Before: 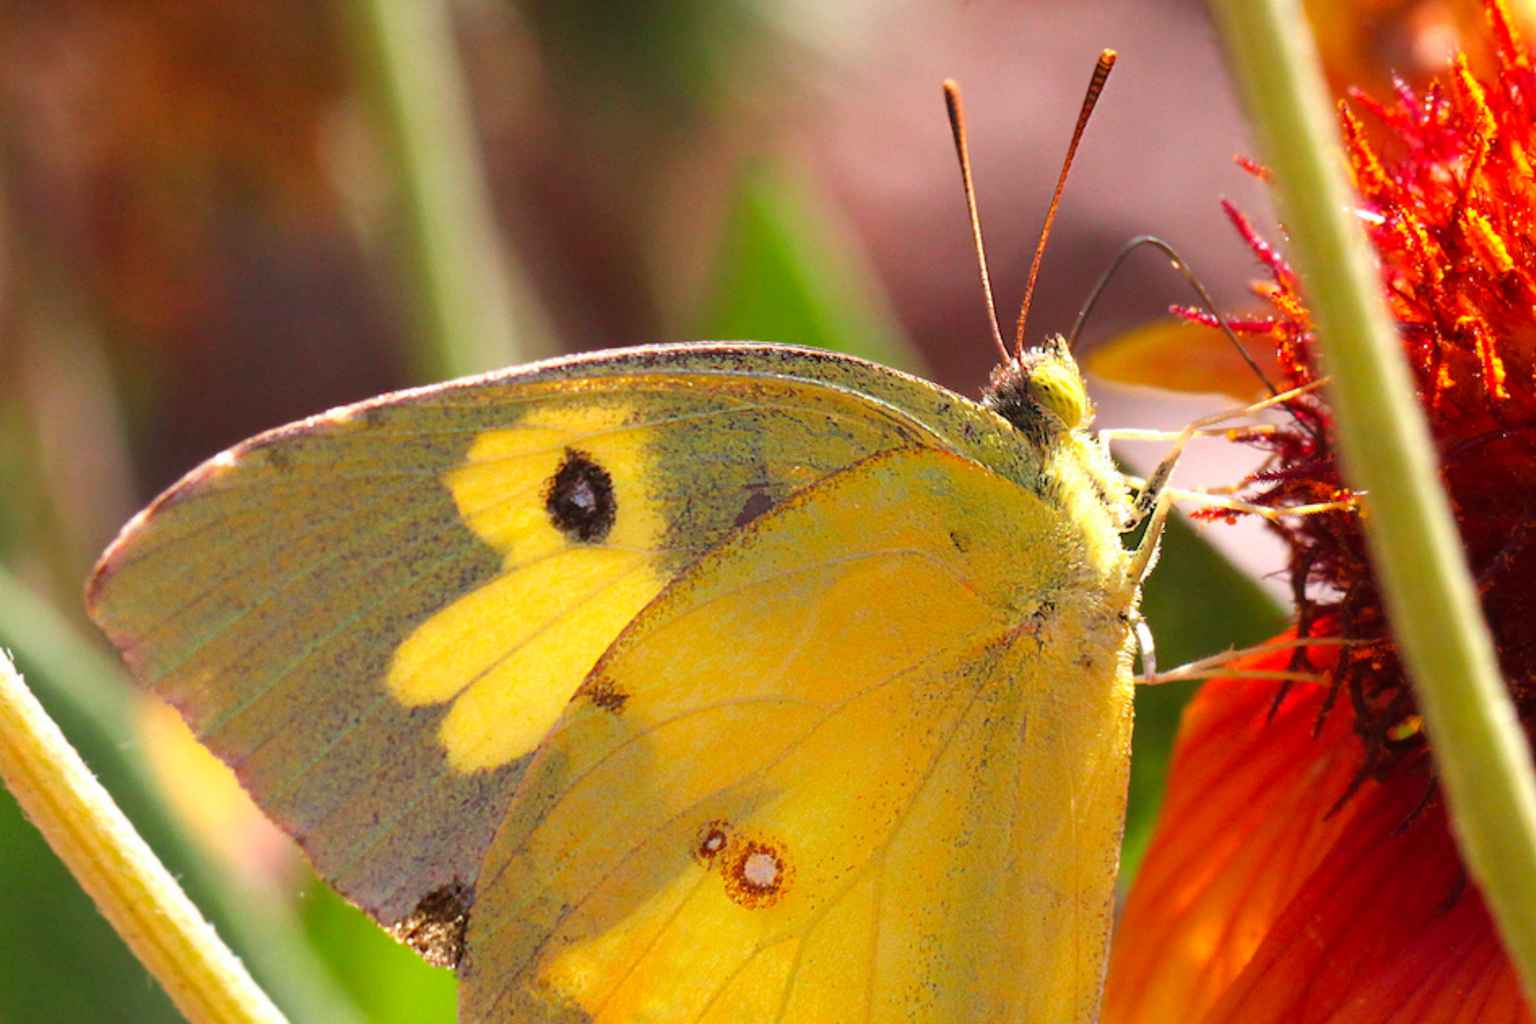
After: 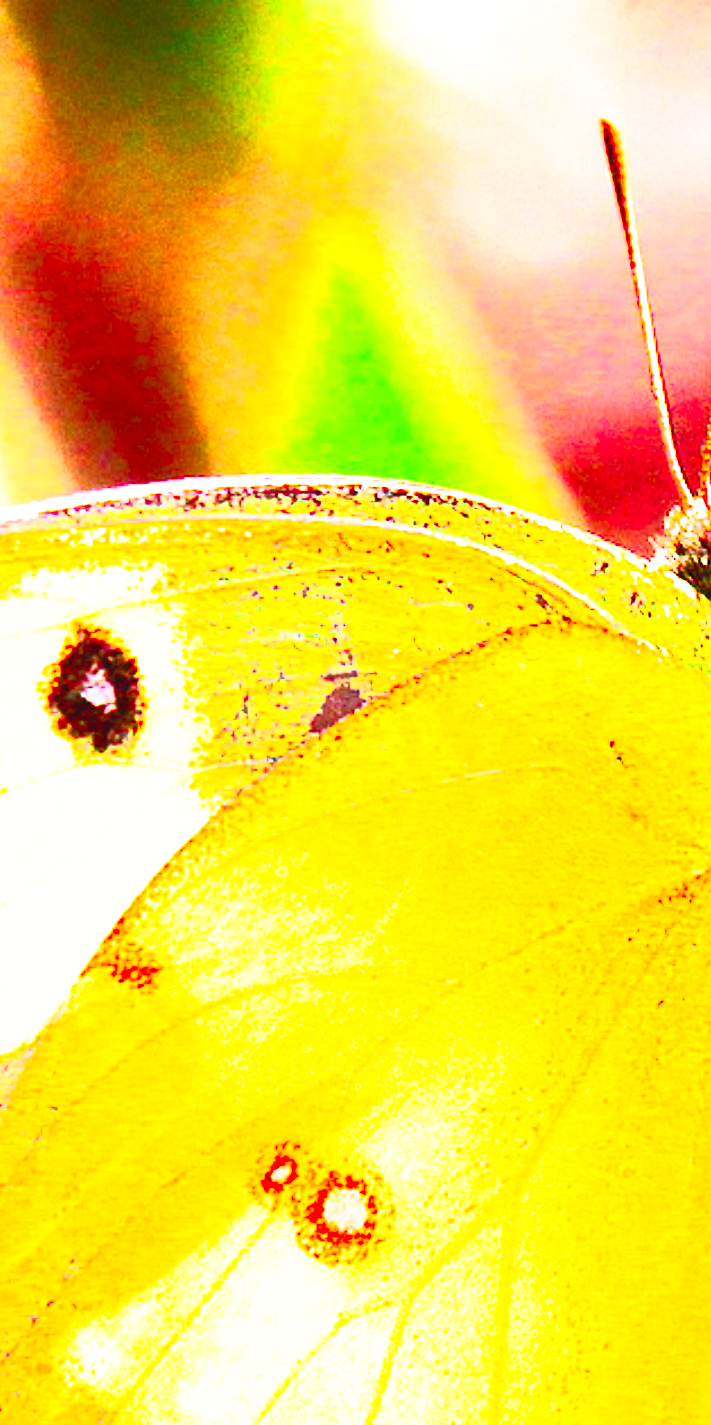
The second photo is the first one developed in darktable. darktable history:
crop: left 33.36%, right 33.36%
contrast brightness saturation: contrast 1, brightness 1, saturation 1
tone equalizer: on, module defaults
filmic rgb: middle gray luminance 8.8%, black relative exposure -6.3 EV, white relative exposure 2.7 EV, threshold 6 EV, target black luminance 0%, hardness 4.74, latitude 73.47%, contrast 1.332, shadows ↔ highlights balance 10.13%, add noise in highlights 0, preserve chrominance no, color science v3 (2019), use custom middle-gray values true, iterations of high-quality reconstruction 0, contrast in highlights soft, enable highlight reconstruction true
